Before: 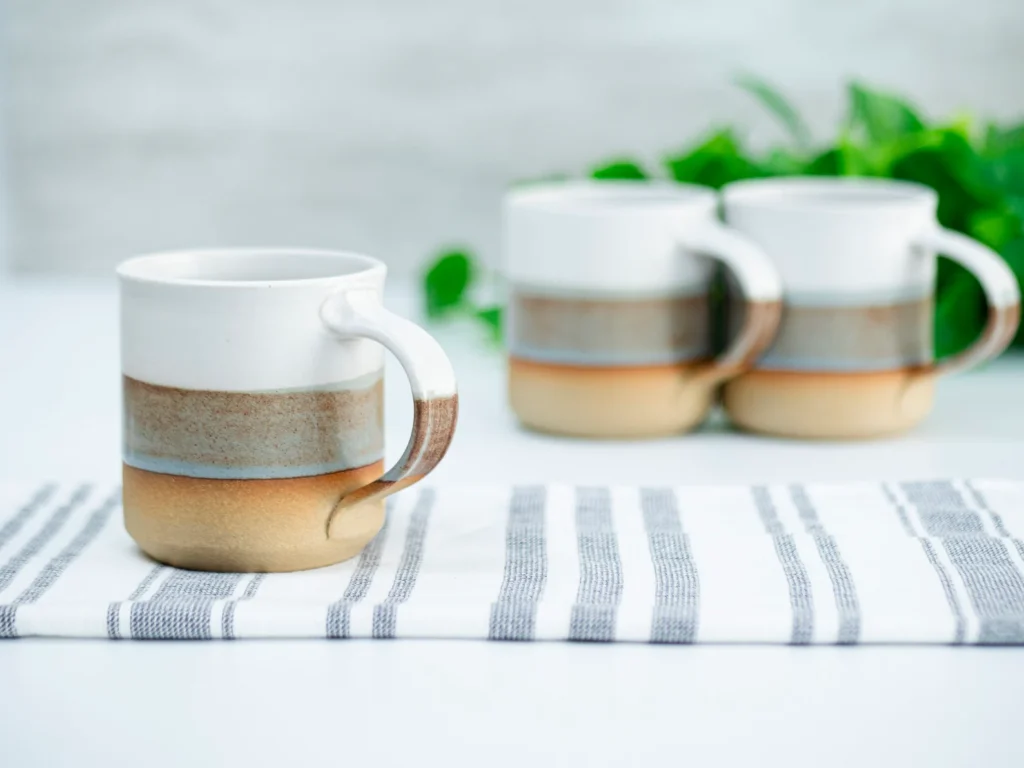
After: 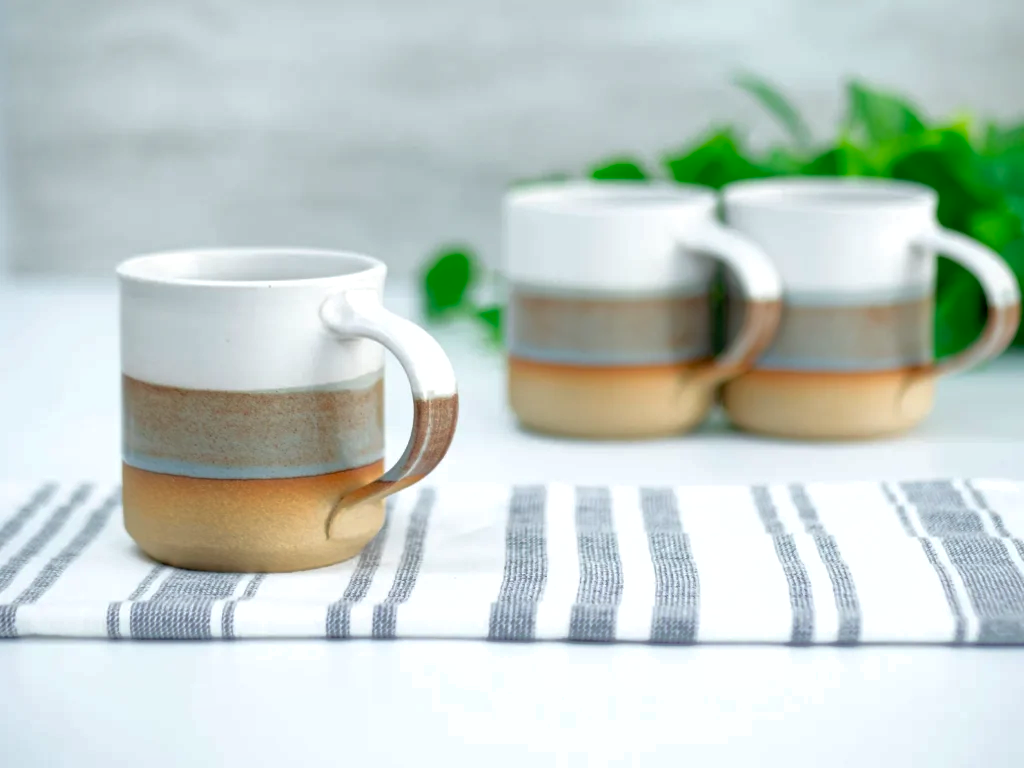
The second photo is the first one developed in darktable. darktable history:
shadows and highlights: on, module defaults
exposure: black level correction 0.003, exposure 0.148 EV, compensate highlight preservation false
